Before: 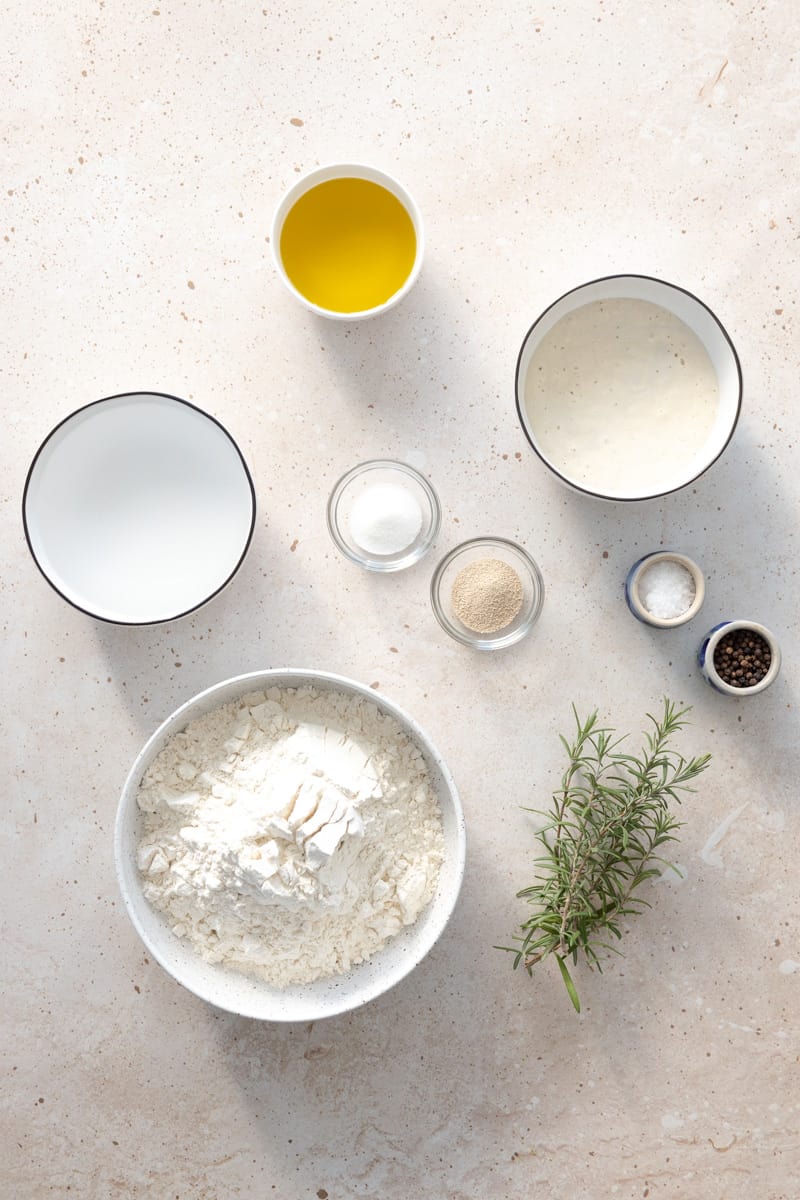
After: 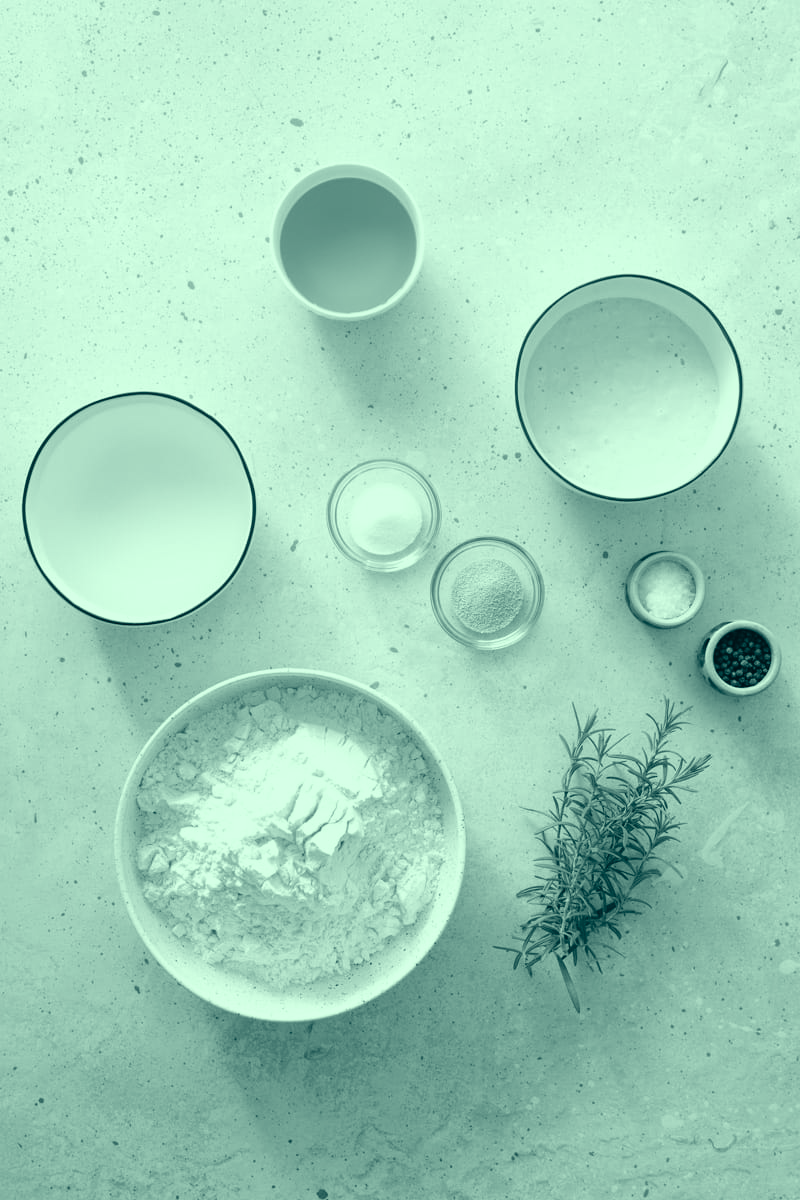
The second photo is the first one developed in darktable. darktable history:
color correction: highlights a* -20.08, highlights b* 9.8, shadows a* -20.4, shadows b* -10.76
color calibration: output gray [0.267, 0.423, 0.267, 0], illuminant same as pipeline (D50), adaptation none (bypass)
